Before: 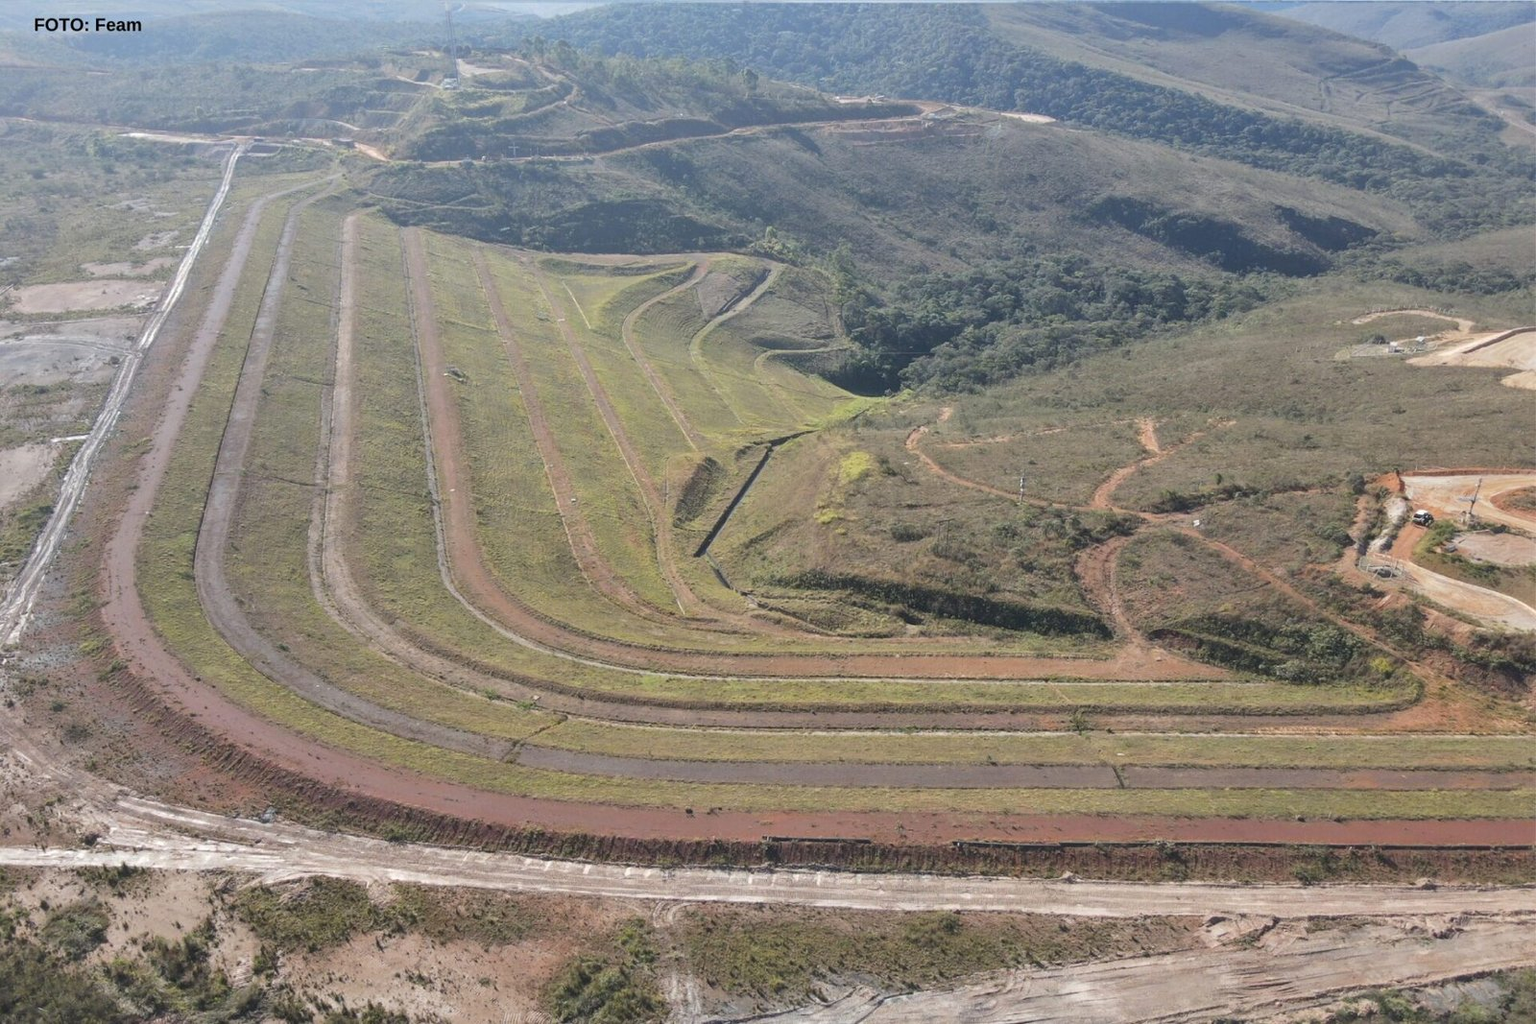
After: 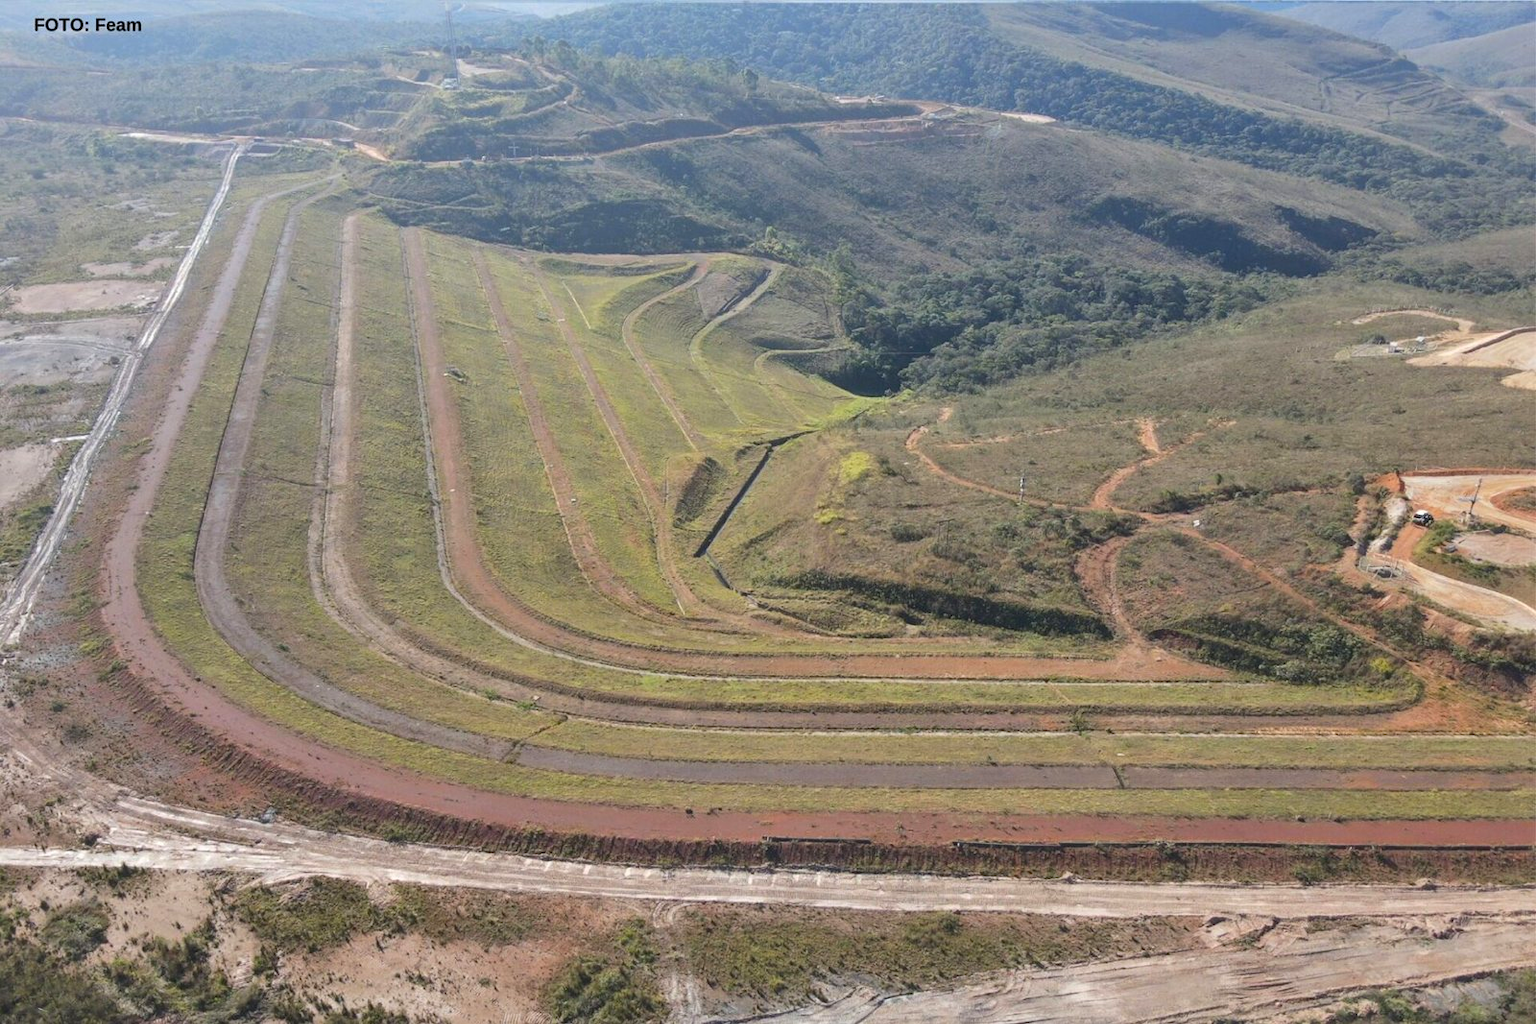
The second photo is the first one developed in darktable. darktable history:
contrast brightness saturation: contrast 0.078, saturation 0.204
